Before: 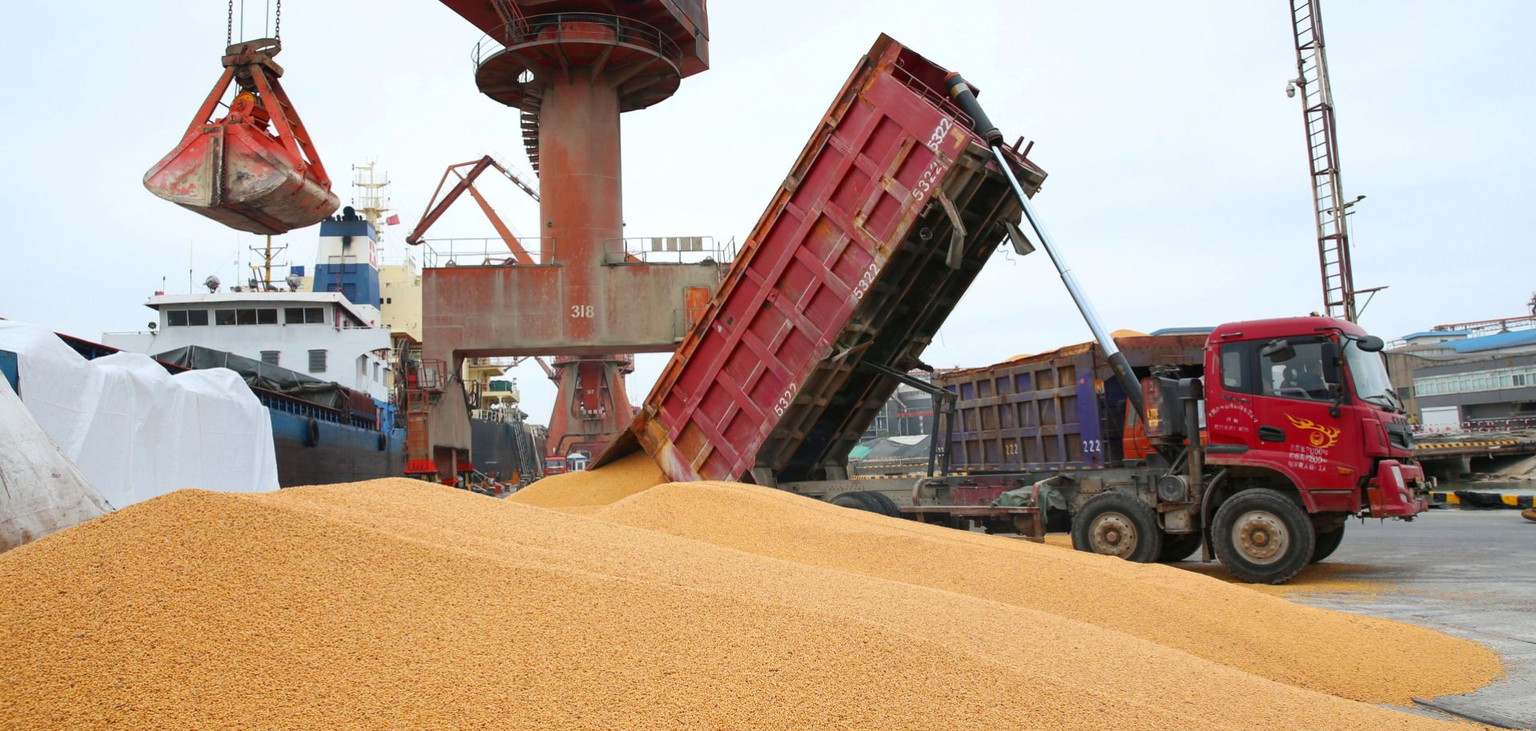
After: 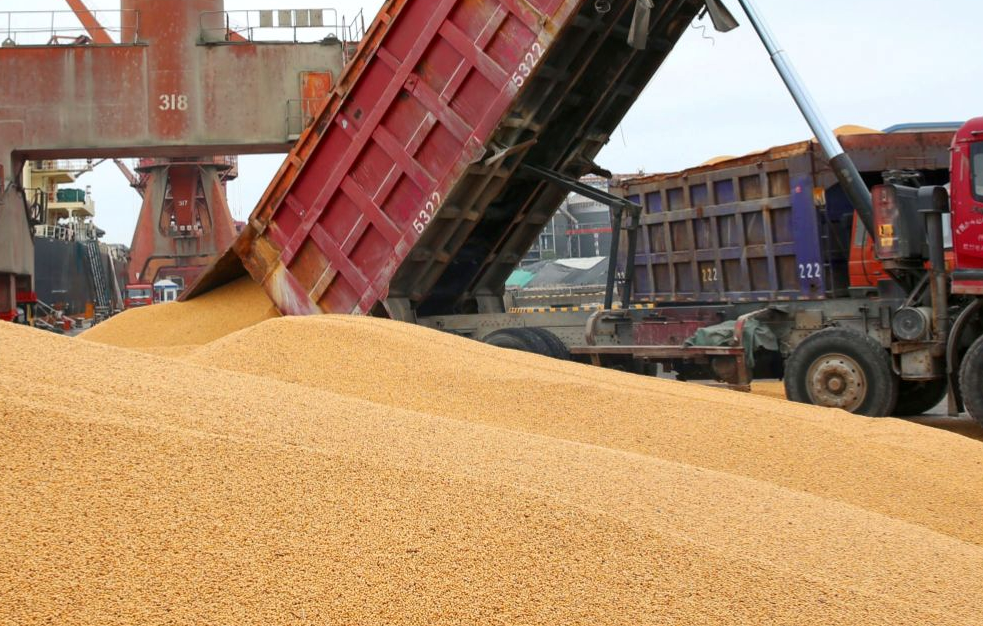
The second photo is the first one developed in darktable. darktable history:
crop and rotate: left 28.922%, top 31.407%, right 19.838%
local contrast: mode bilateral grid, contrast 19, coarseness 50, detail 119%, midtone range 0.2
